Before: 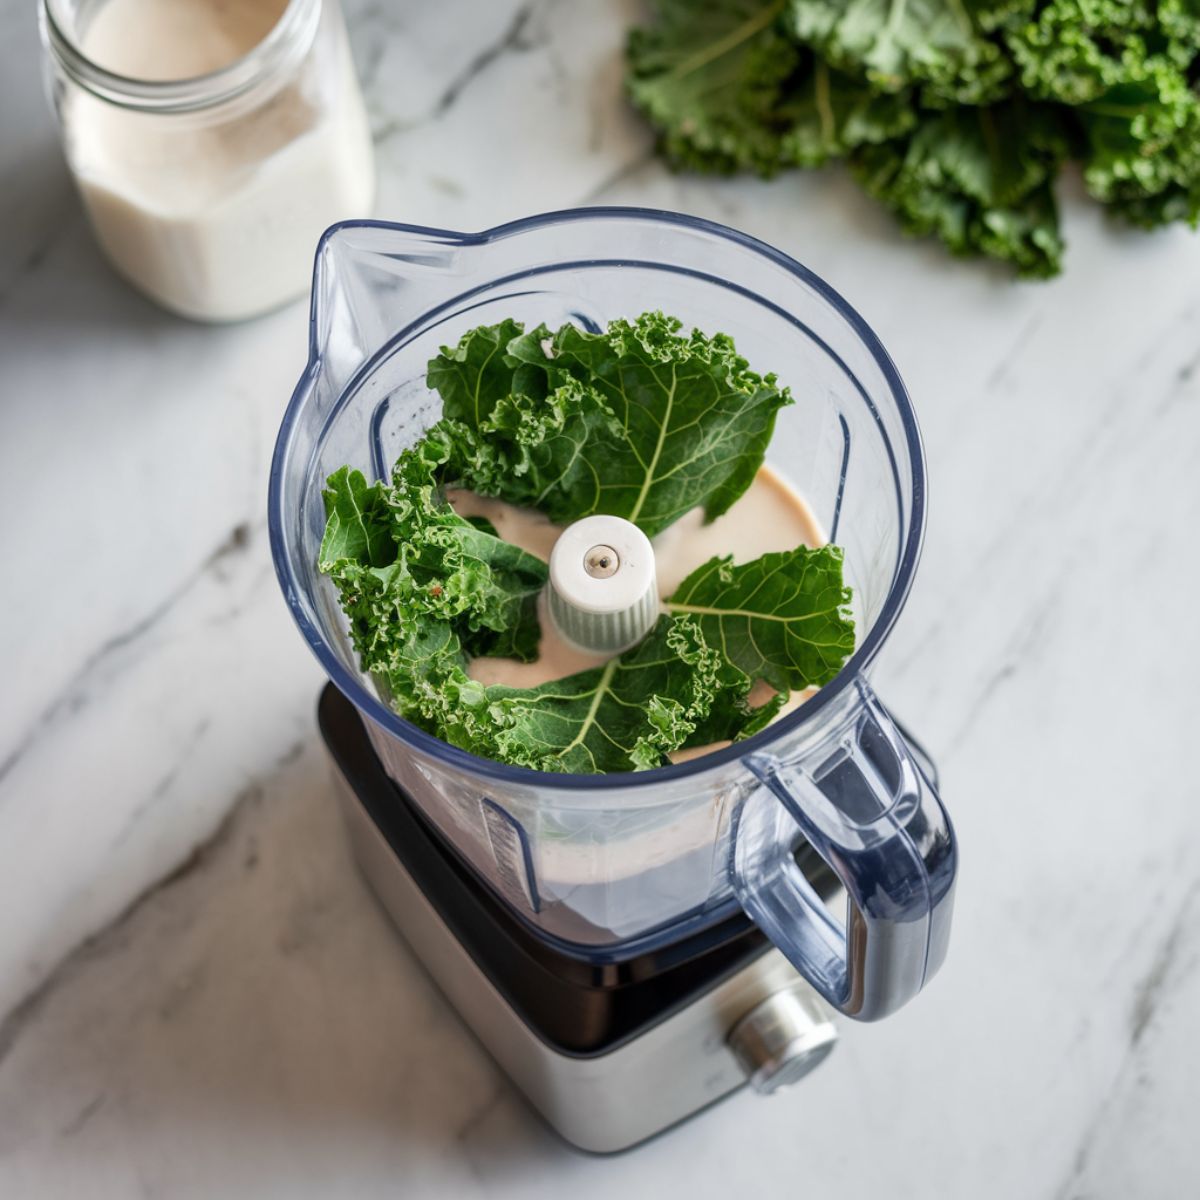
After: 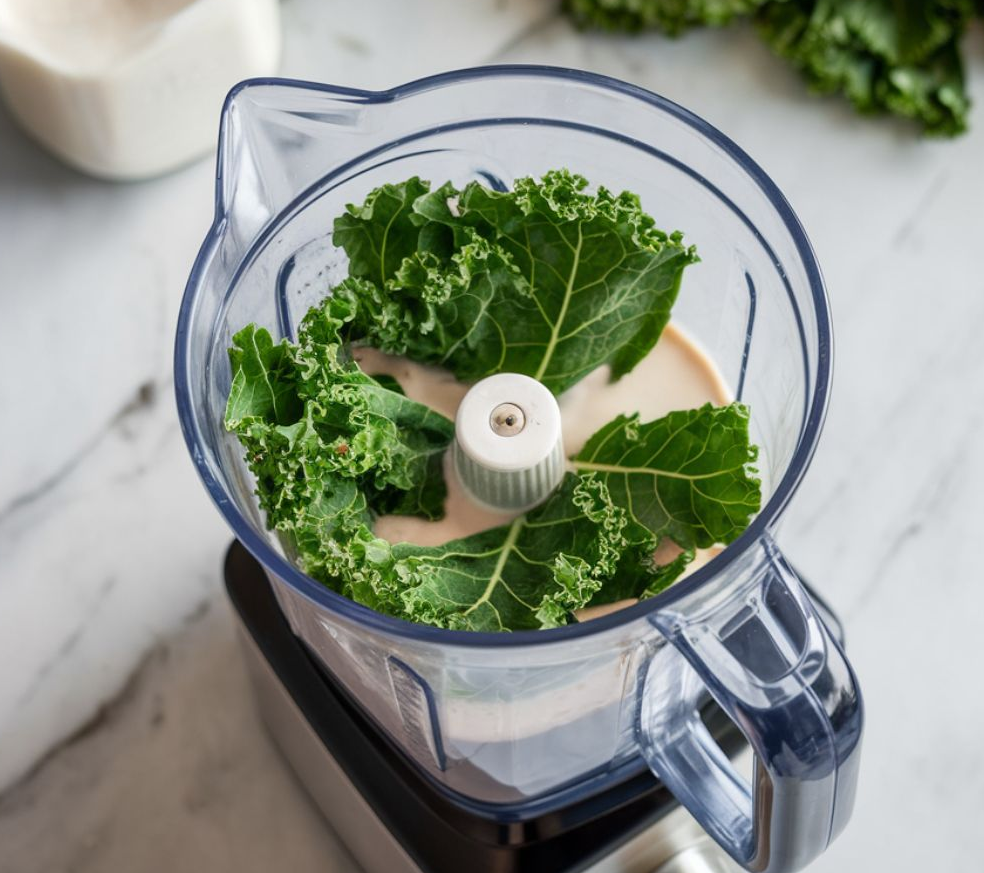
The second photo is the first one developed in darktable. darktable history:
color zones: curves: ch1 [(0.077, 0.436) (0.25, 0.5) (0.75, 0.5)]
crop: left 7.856%, top 11.836%, right 10.12%, bottom 15.387%
